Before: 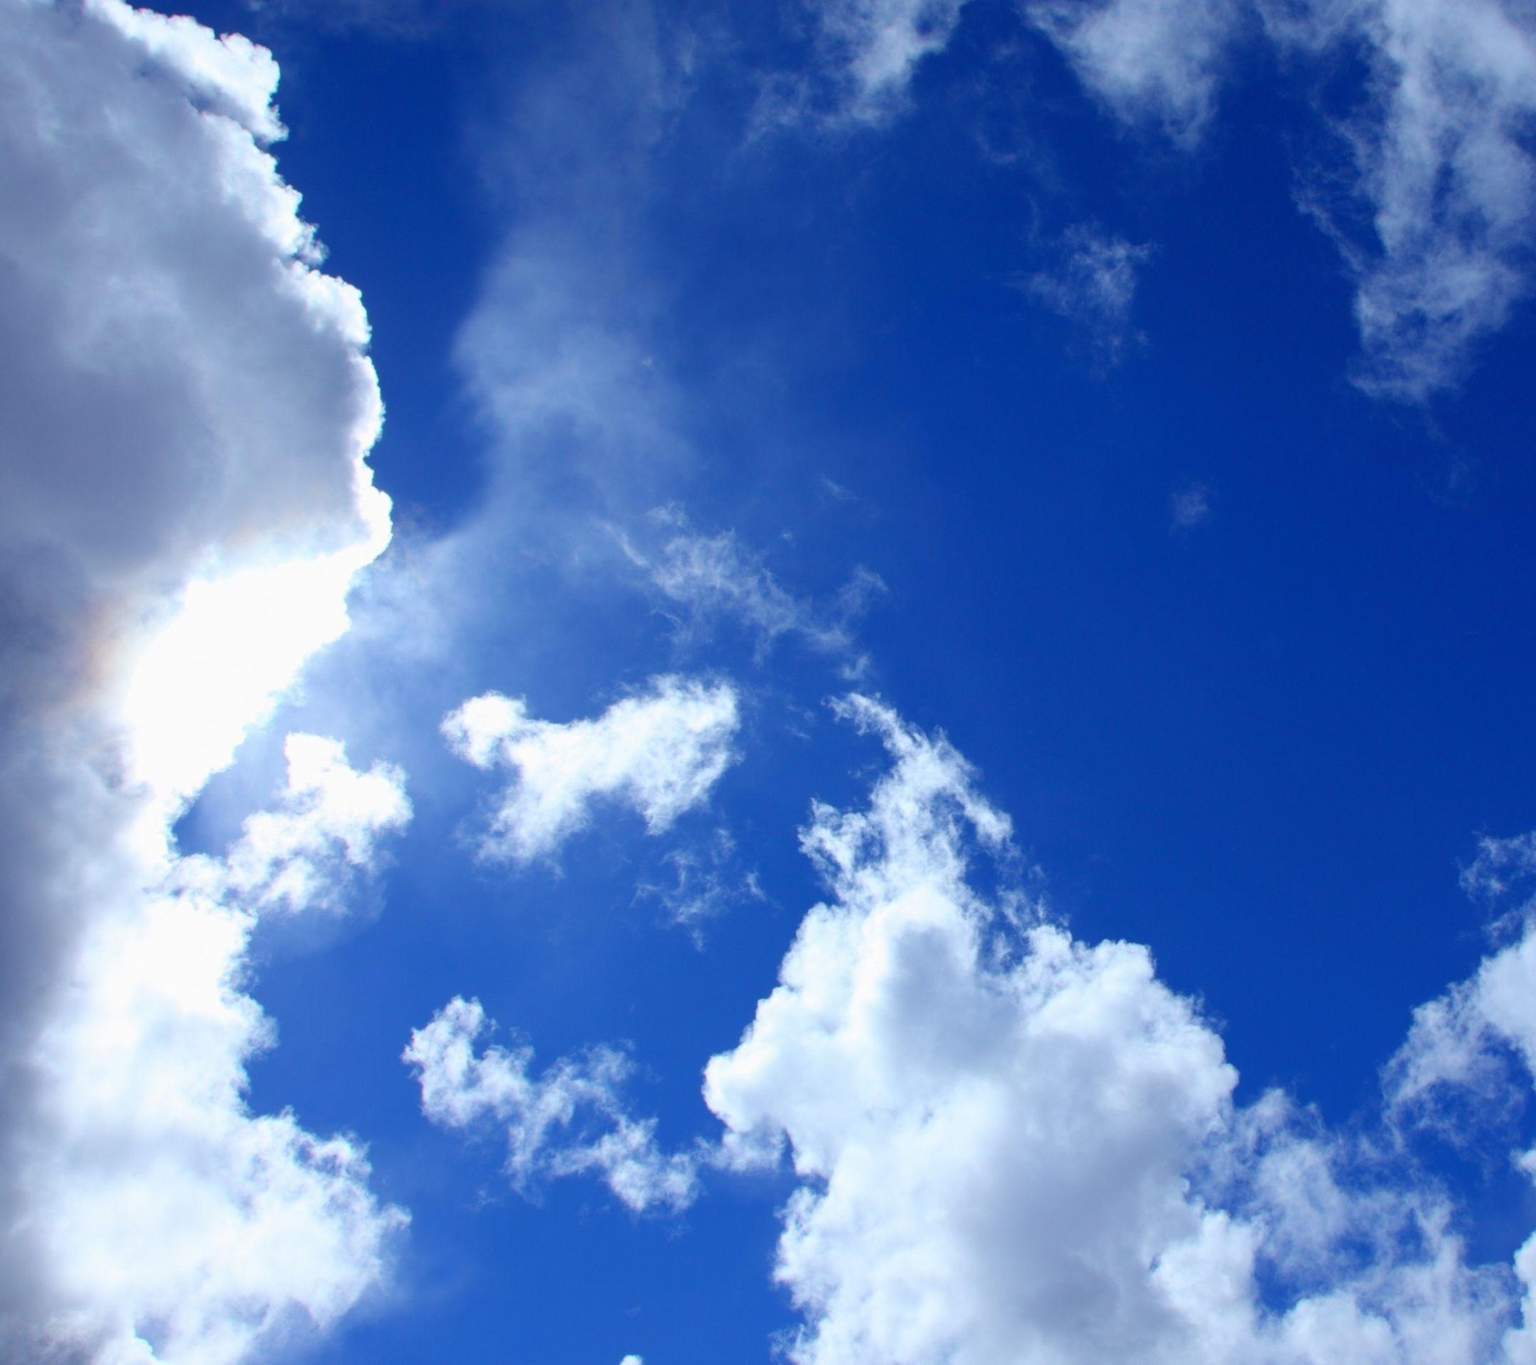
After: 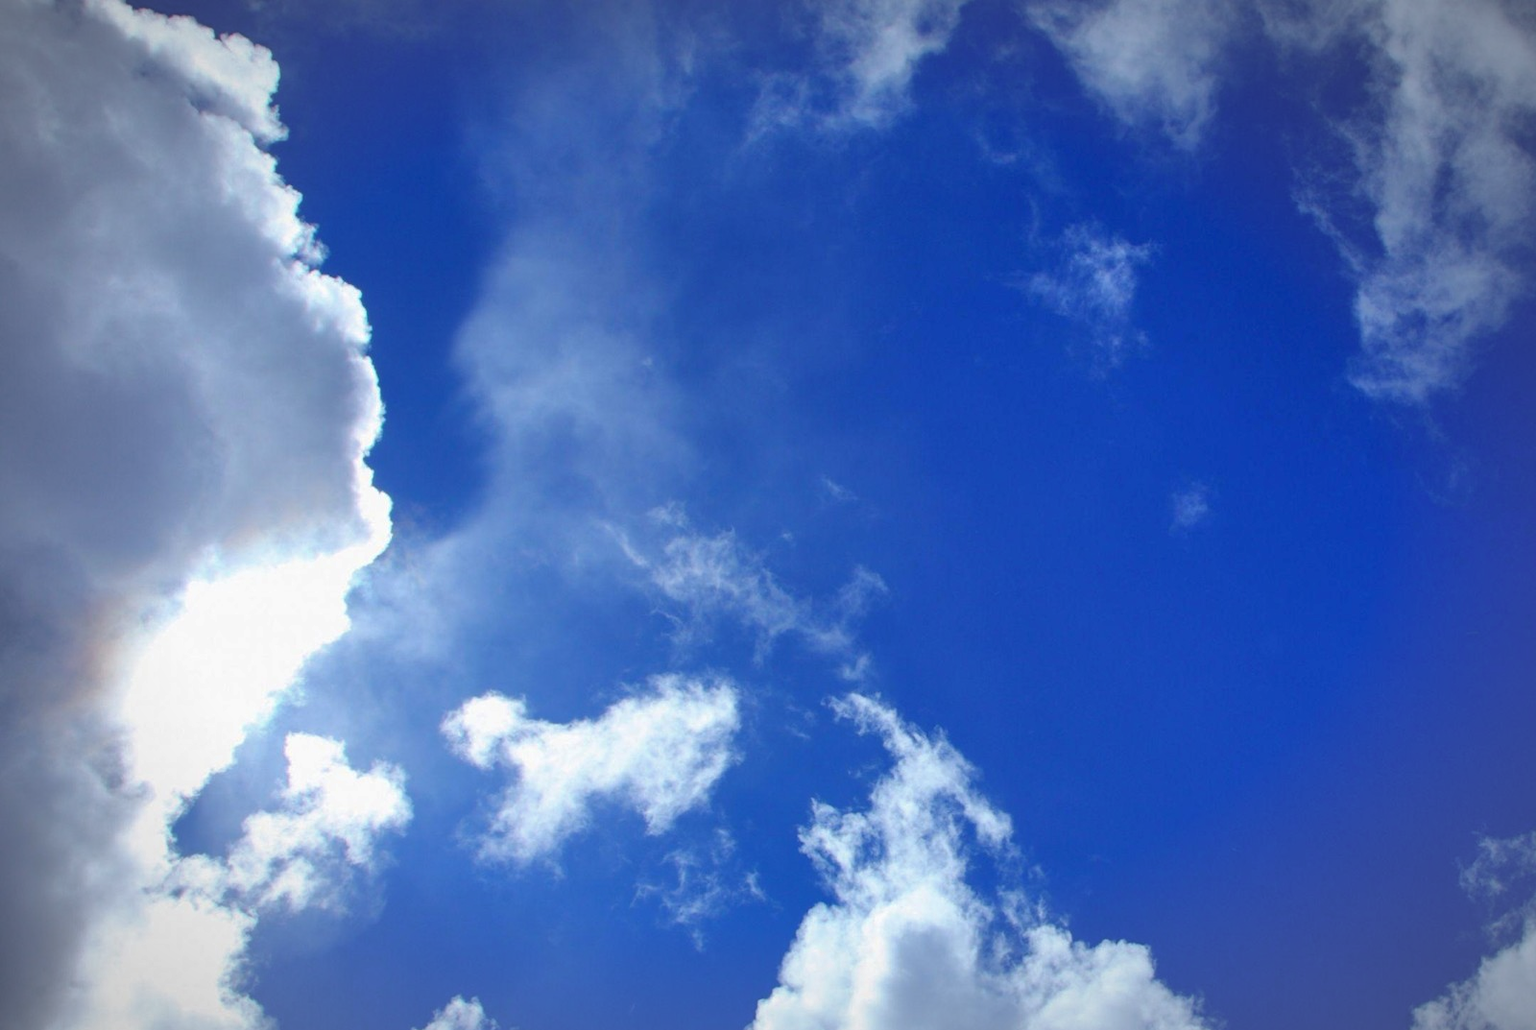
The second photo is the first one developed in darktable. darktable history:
vignetting: fall-off radius 69.22%, automatic ratio true
shadows and highlights: on, module defaults
crop: bottom 24.502%
